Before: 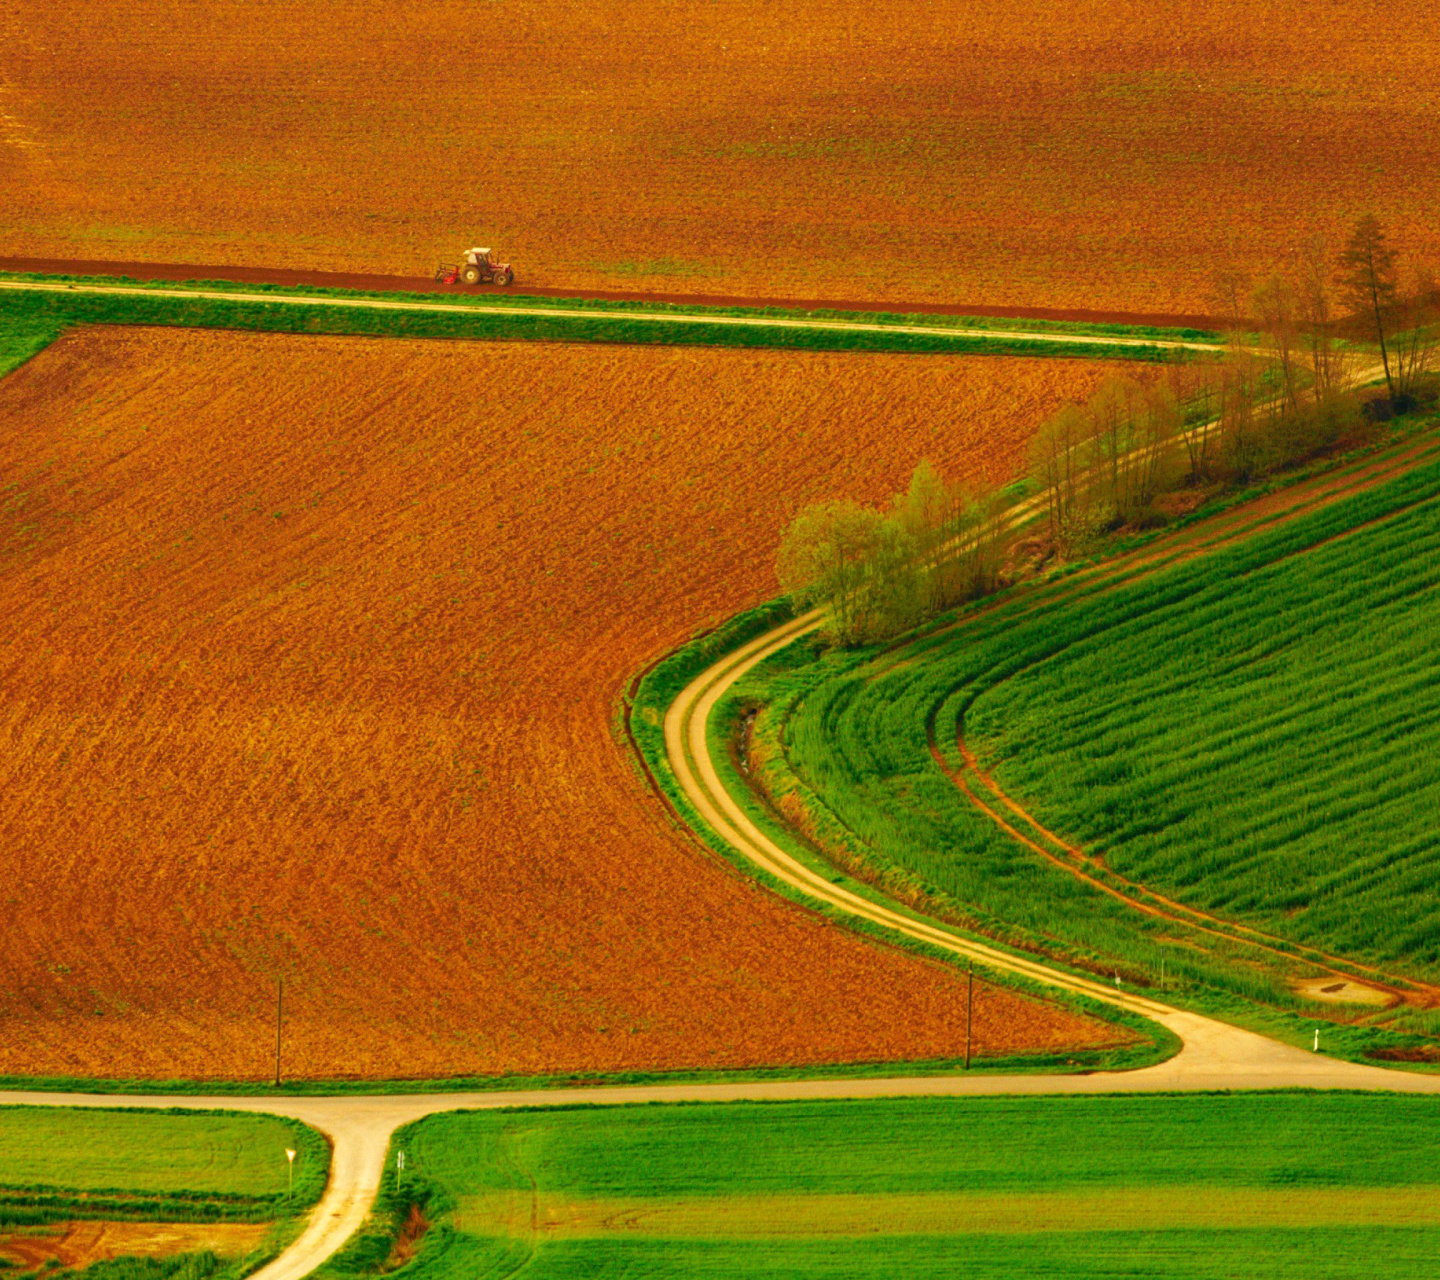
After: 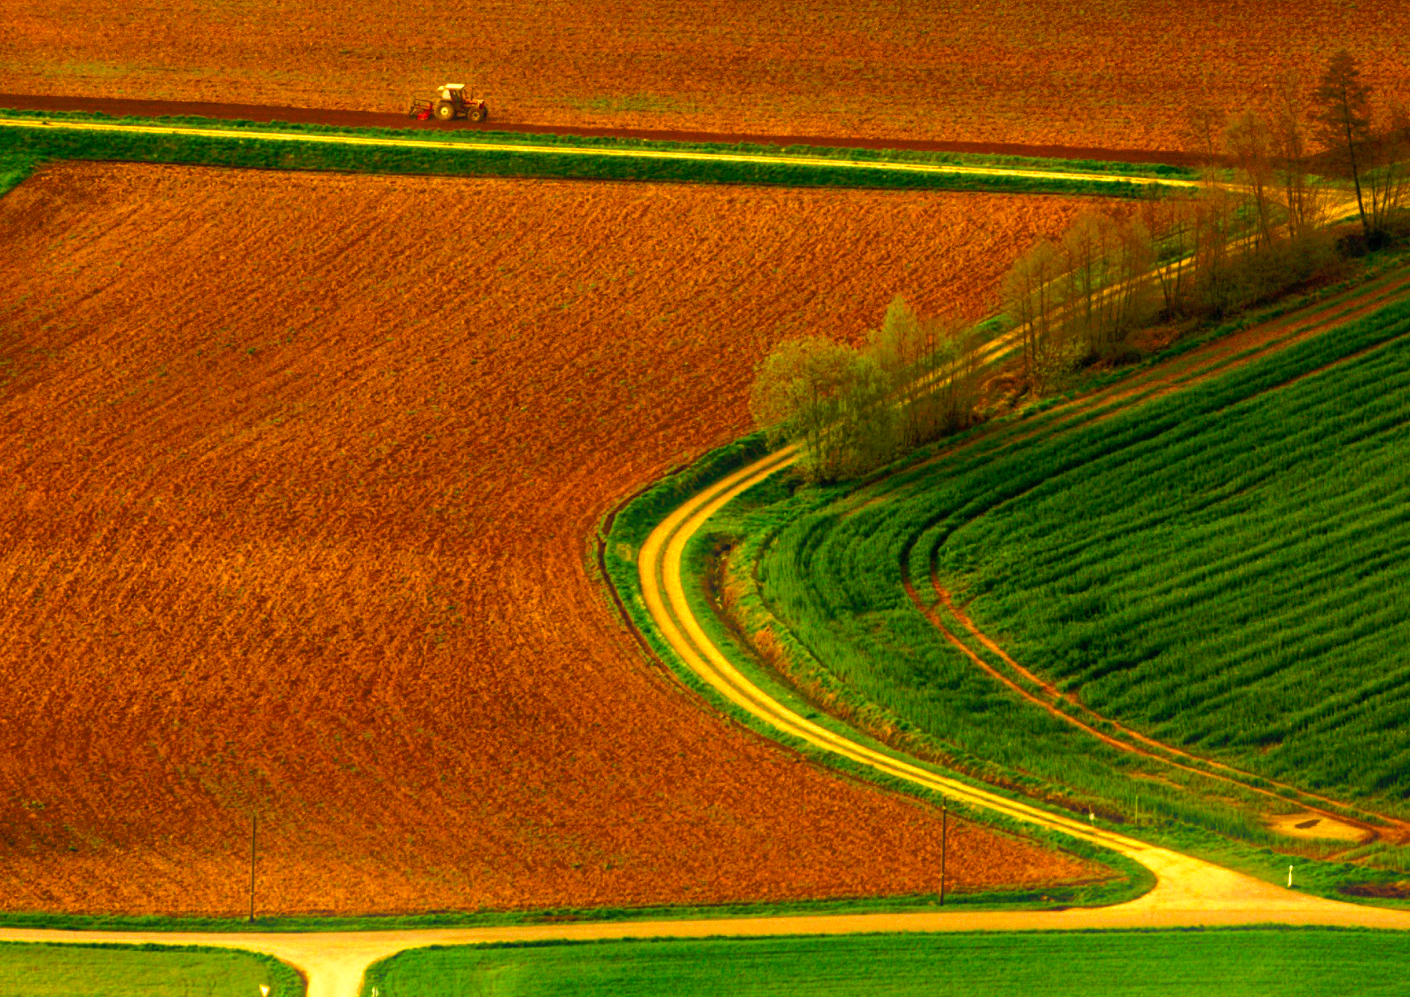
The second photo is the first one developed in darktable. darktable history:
base curve: curves: ch0 [(0, 0) (0.595, 0.418) (1, 1)], preserve colors none
crop and rotate: left 1.814%, top 12.818%, right 0.25%, bottom 9.225%
bloom: threshold 82.5%, strength 16.25%
white balance: emerald 1
exposure: compensate highlight preservation false
color balance rgb: shadows lift › luminance -21.66%, shadows lift › chroma 6.57%, shadows lift › hue 270°, power › chroma 0.68%, power › hue 60°, highlights gain › luminance 6.08%, highlights gain › chroma 1.33%, highlights gain › hue 90°, global offset › luminance -0.87%, perceptual saturation grading › global saturation 26.86%, perceptual saturation grading › highlights -28.39%, perceptual saturation grading › mid-tones 15.22%, perceptual saturation grading › shadows 33.98%, perceptual brilliance grading › highlights 10%, perceptual brilliance grading › mid-tones 5%
tone curve: curves: ch0 [(0, 0) (0.003, 0.019) (0.011, 0.022) (0.025, 0.03) (0.044, 0.049) (0.069, 0.08) (0.1, 0.111) (0.136, 0.144) (0.177, 0.189) (0.224, 0.23) (0.277, 0.285) (0.335, 0.356) (0.399, 0.428) (0.468, 0.511) (0.543, 0.597) (0.623, 0.682) (0.709, 0.773) (0.801, 0.865) (0.898, 0.945) (1, 1)], preserve colors none
